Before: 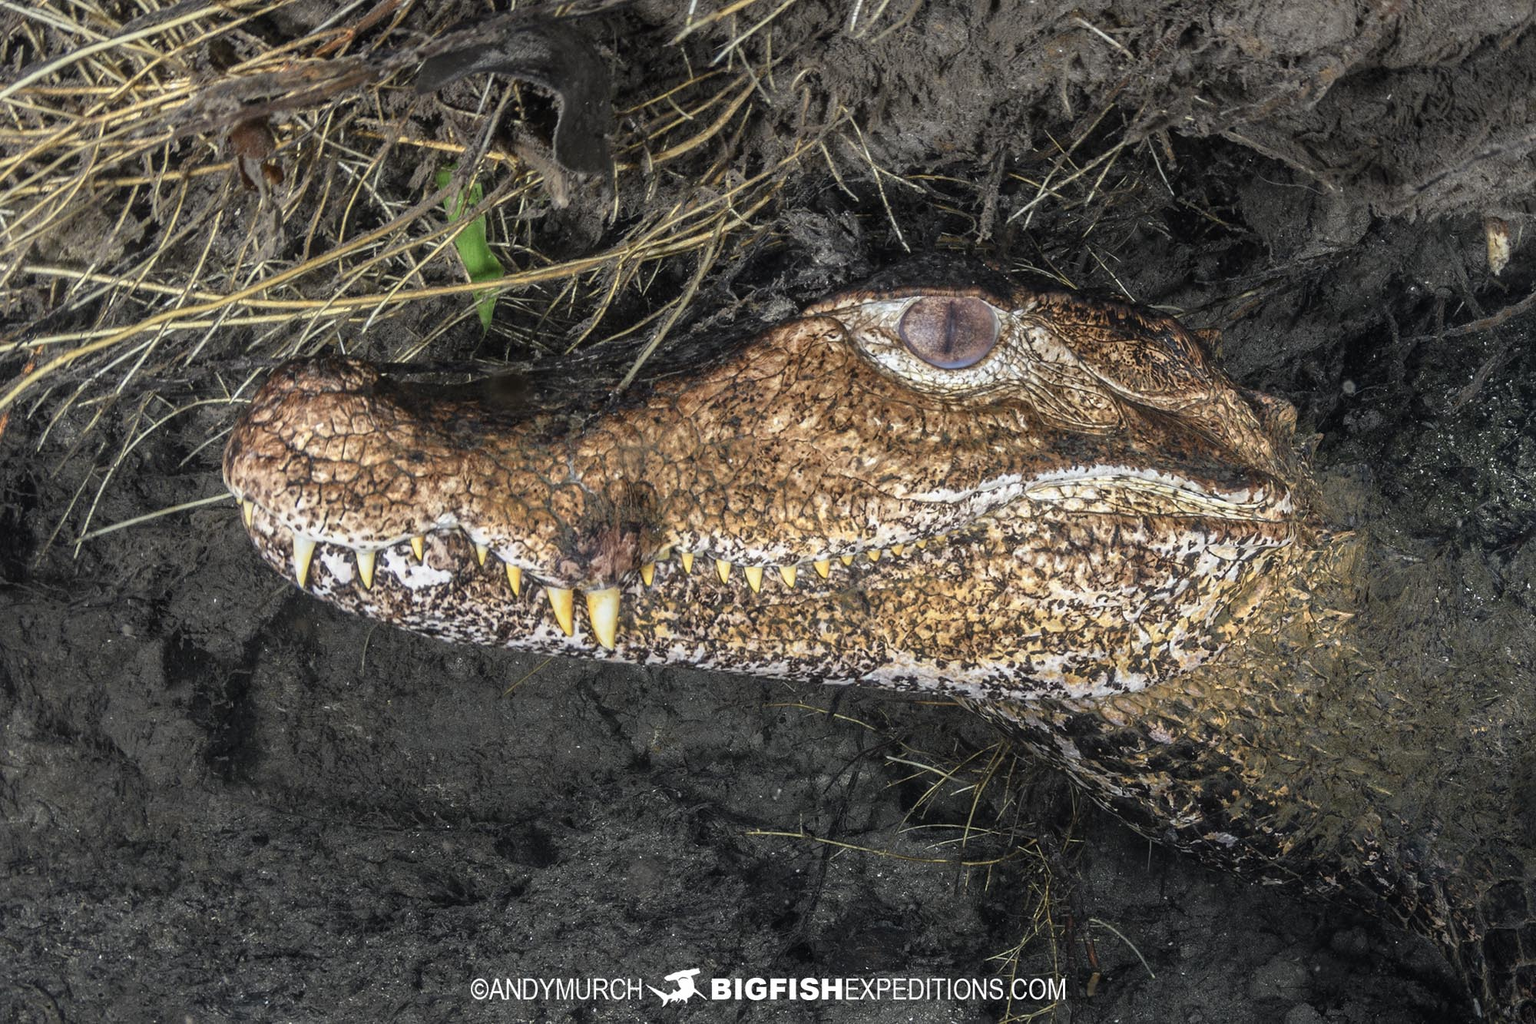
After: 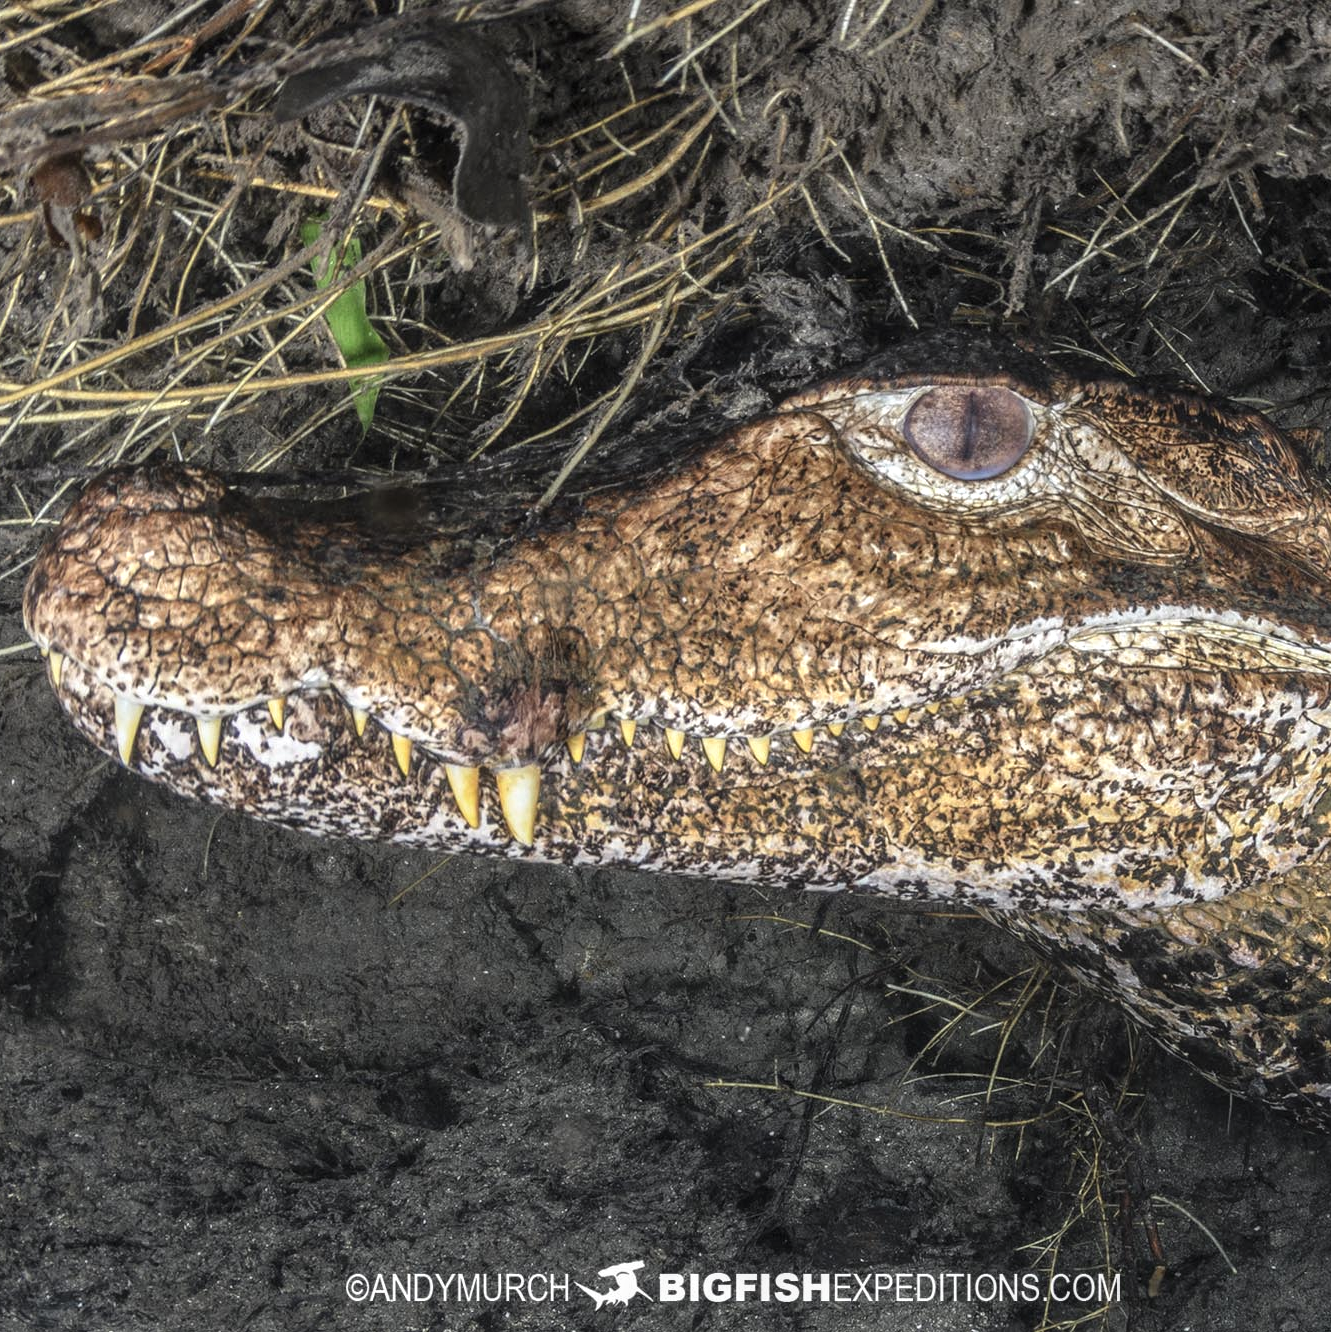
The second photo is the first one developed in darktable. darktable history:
exposure: black level correction -0.004, exposure 0.055 EV, compensate highlight preservation false
crop and rotate: left 13.361%, right 20.057%
local contrast: on, module defaults
